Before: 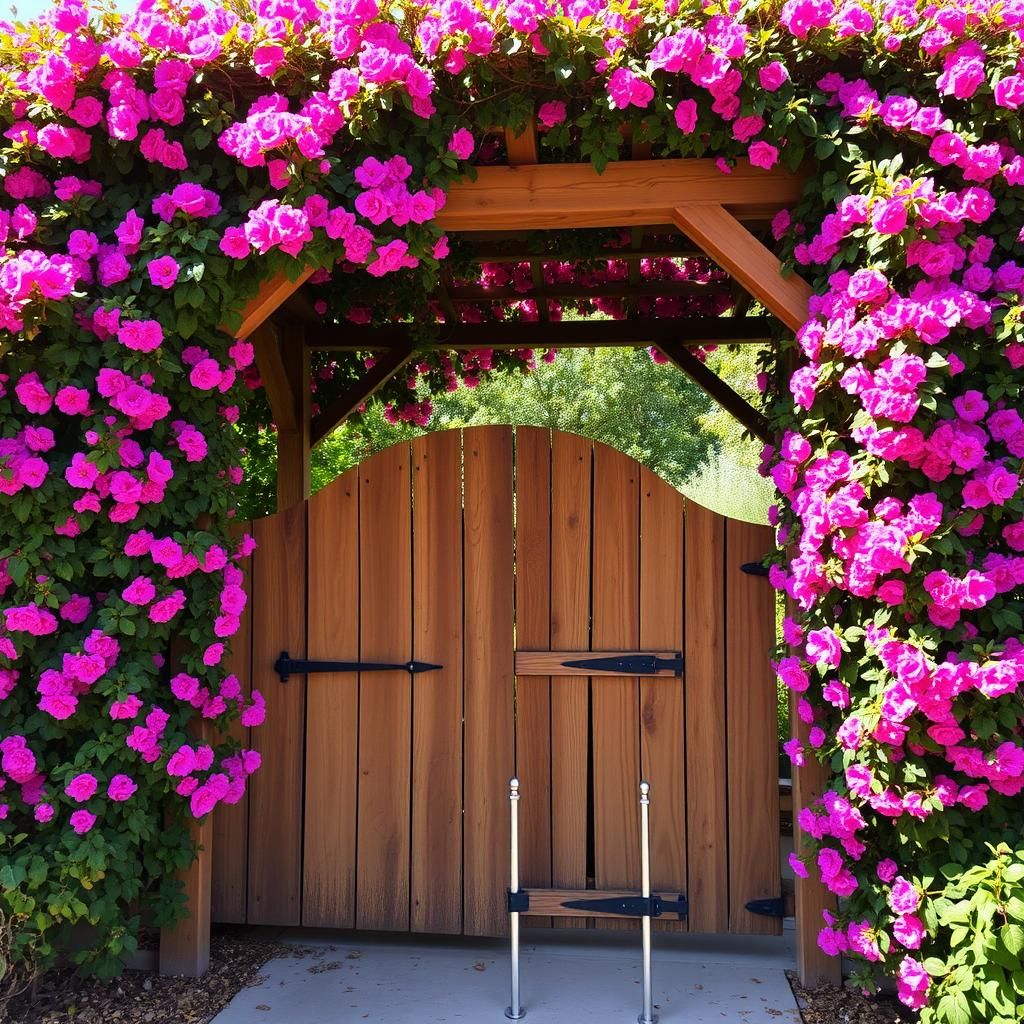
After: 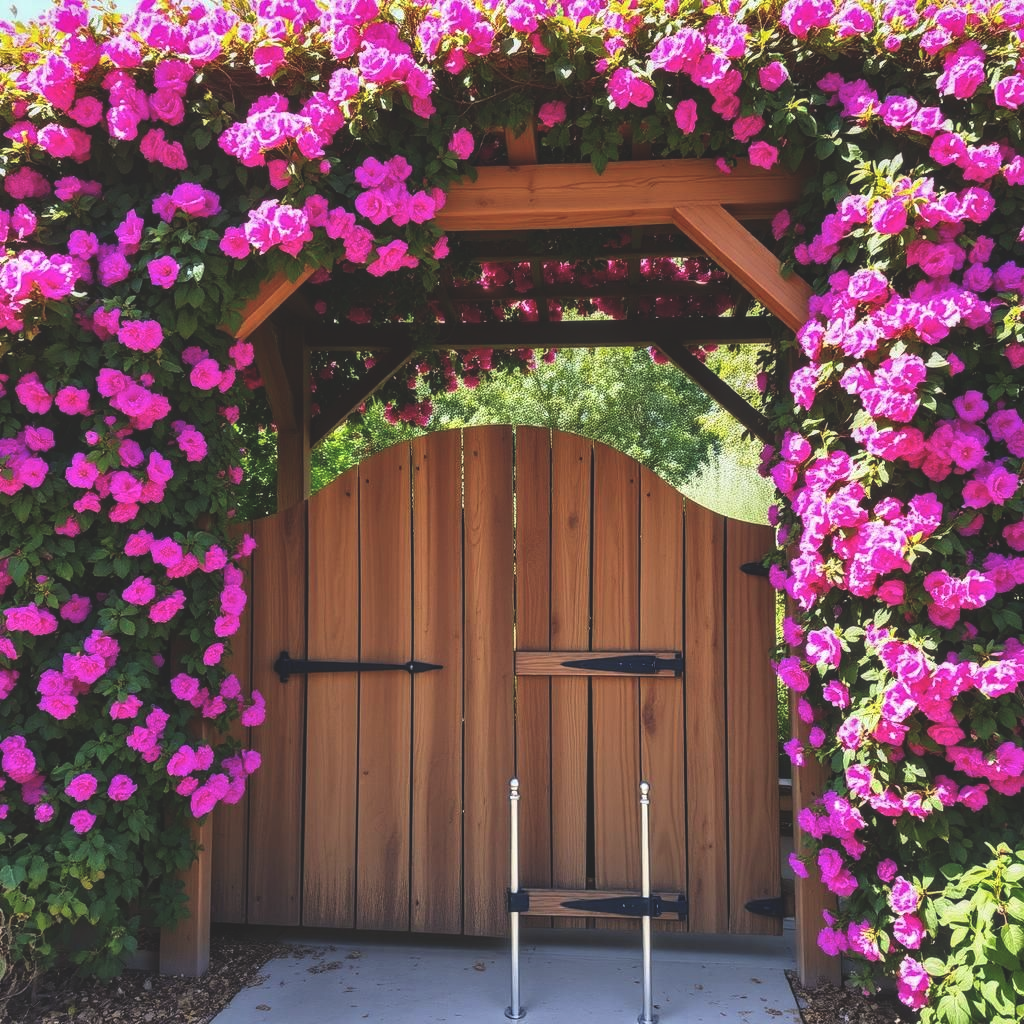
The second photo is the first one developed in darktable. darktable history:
exposure: black level correction -0.025, exposure -0.117 EV, compensate highlight preservation false
tone equalizer: on, module defaults
local contrast: on, module defaults
